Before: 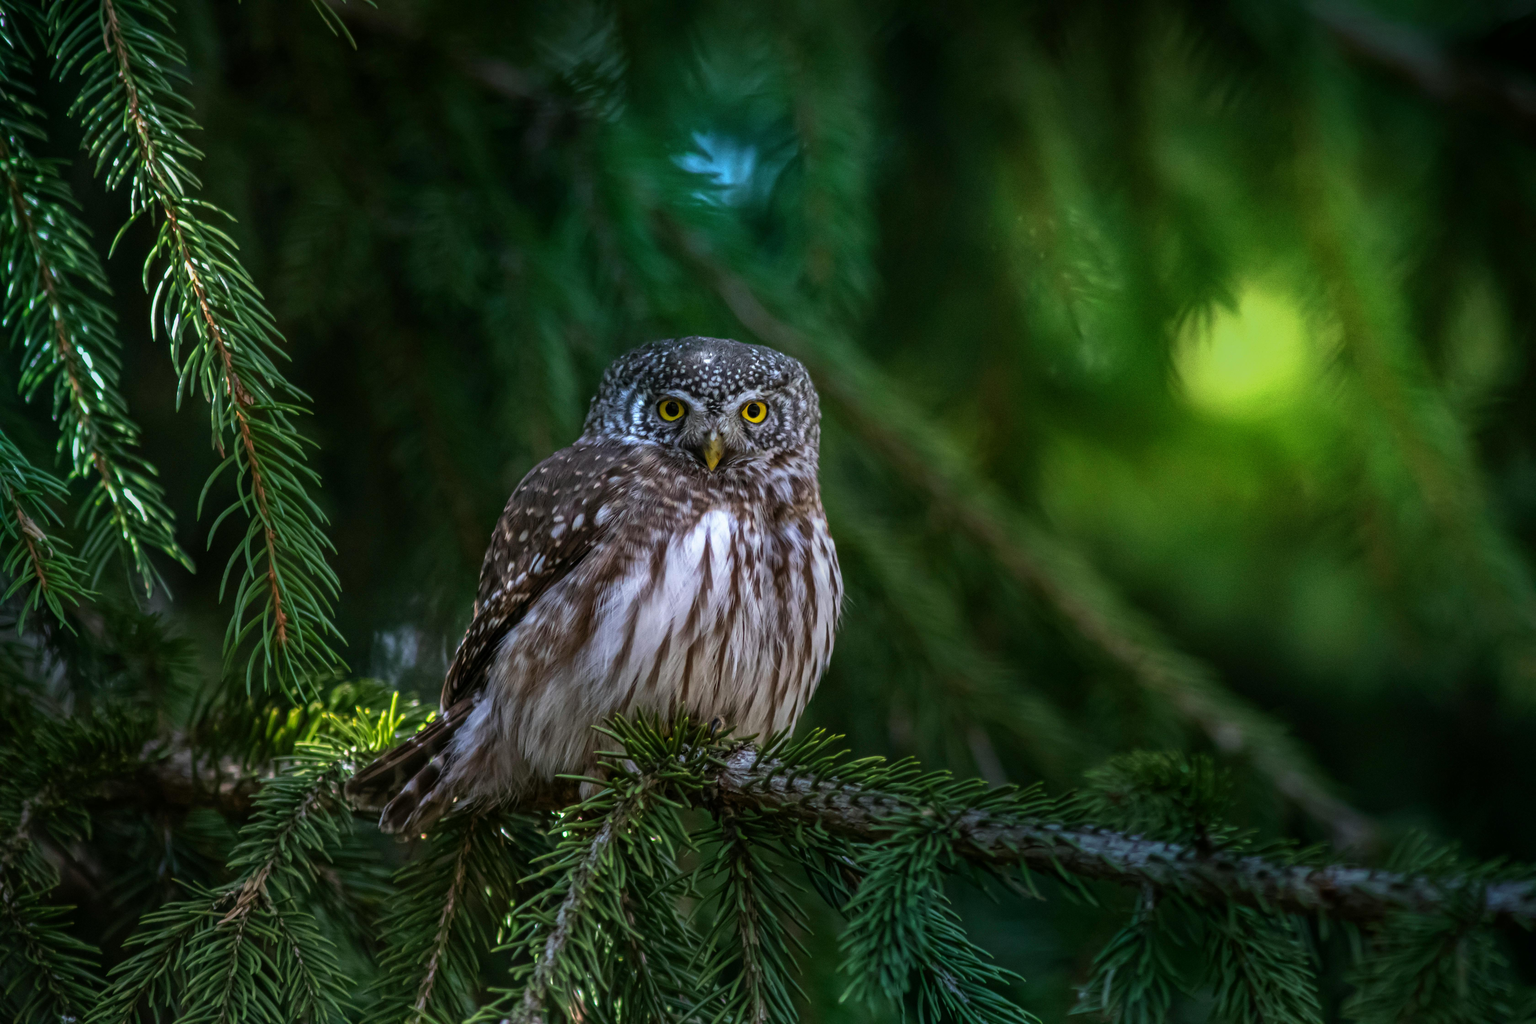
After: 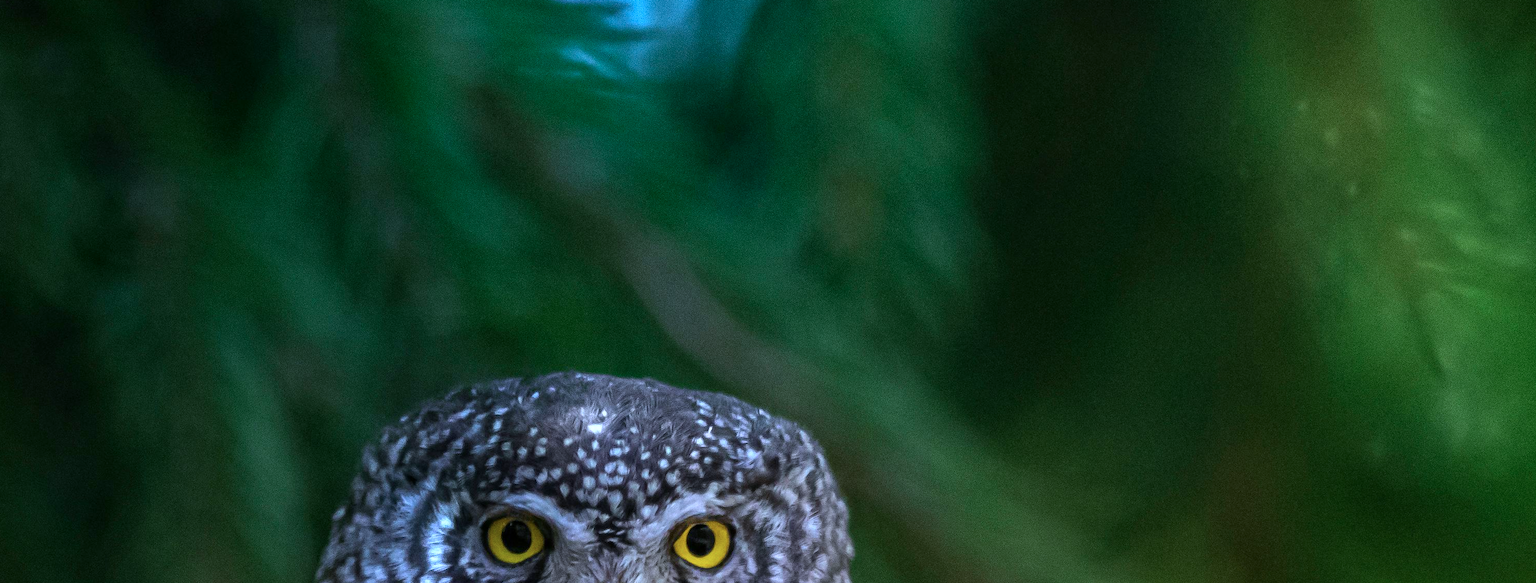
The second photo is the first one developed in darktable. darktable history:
crop: left 28.885%, top 16.785%, right 26.846%, bottom 58.013%
tone equalizer: mask exposure compensation -0.504 EV
color calibration: illuminant custom, x 0.371, y 0.383, temperature 4280.74 K
